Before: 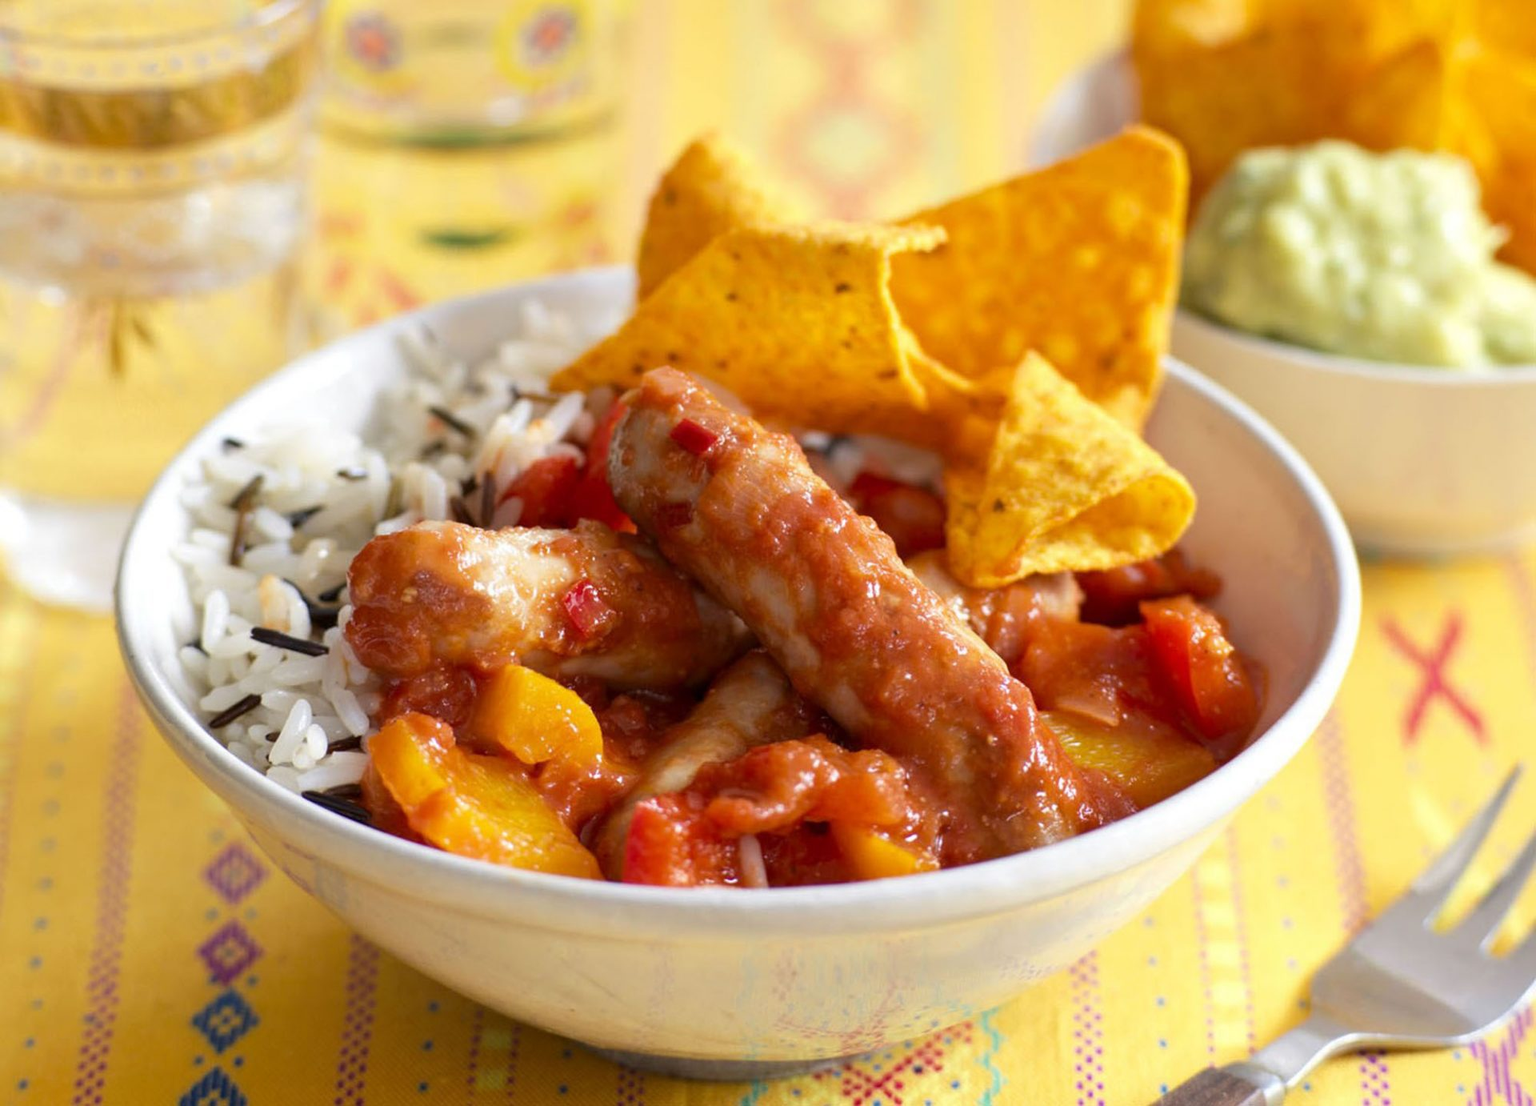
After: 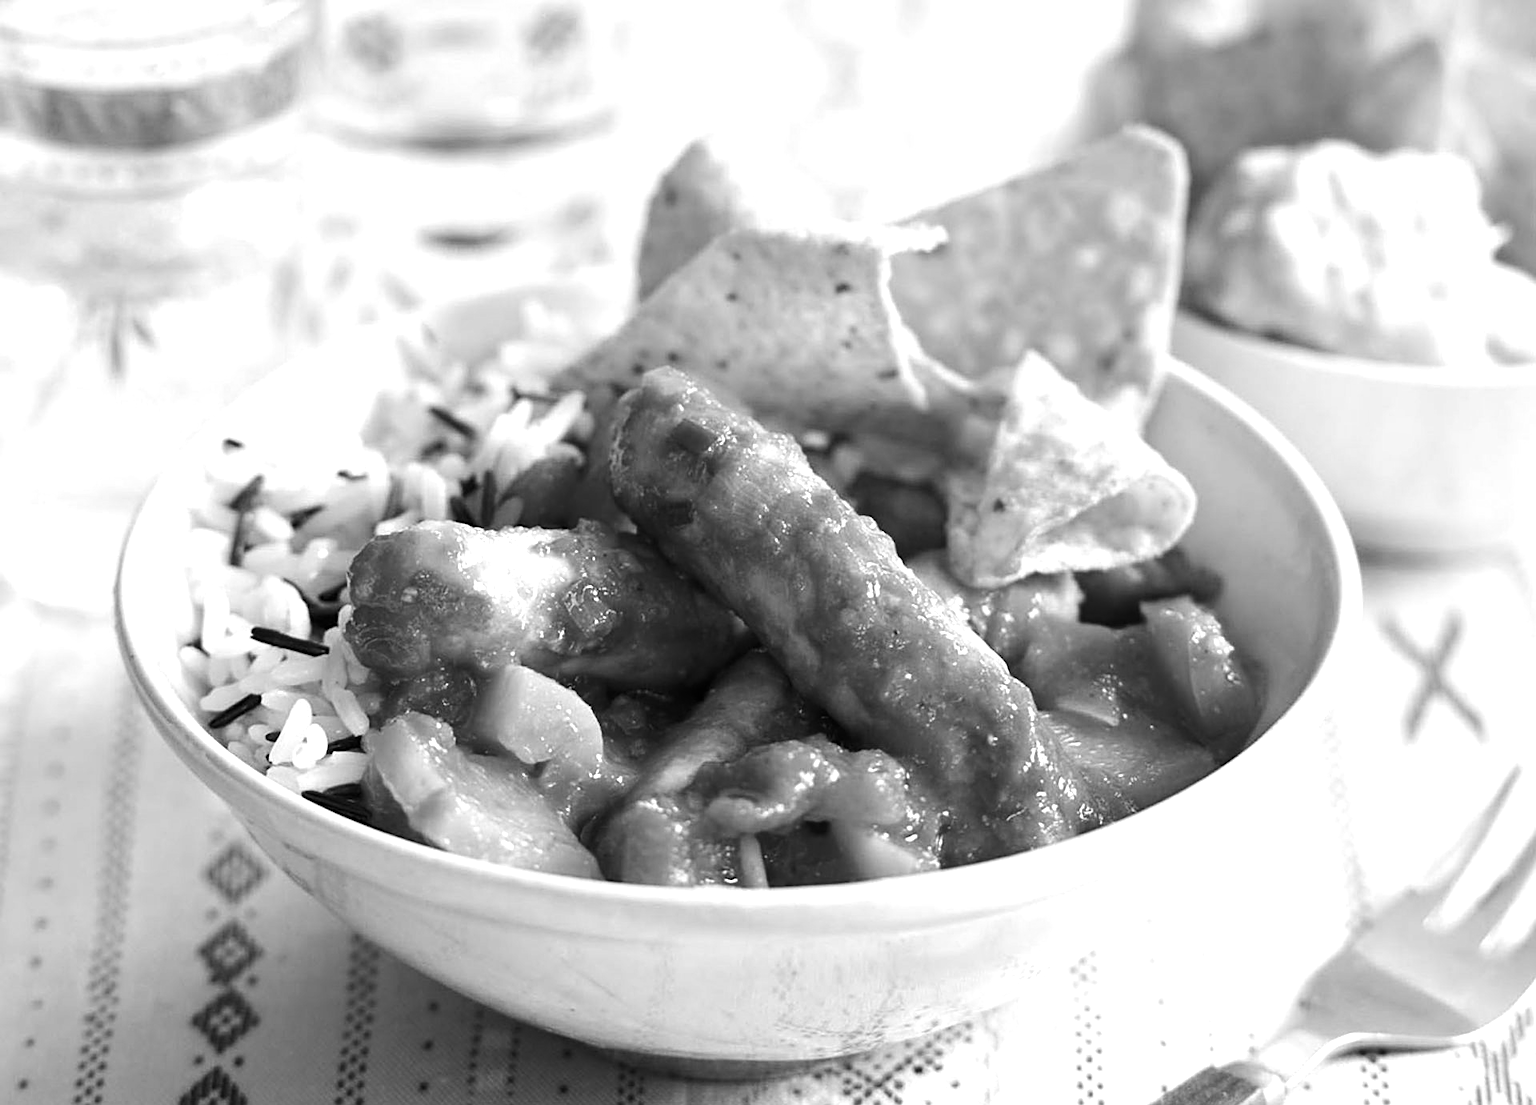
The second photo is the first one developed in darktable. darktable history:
sharpen: on, module defaults
tone equalizer: -8 EV -0.75 EV, -7 EV -0.7 EV, -6 EV -0.6 EV, -5 EV -0.4 EV, -3 EV 0.4 EV, -2 EV 0.6 EV, -1 EV 0.7 EV, +0 EV 0.75 EV, edges refinement/feathering 500, mask exposure compensation -1.57 EV, preserve details no
color correction: highlights a* 10.21, highlights b* 9.79, shadows a* 8.61, shadows b* 7.88, saturation 0.8
monochrome: on, module defaults
